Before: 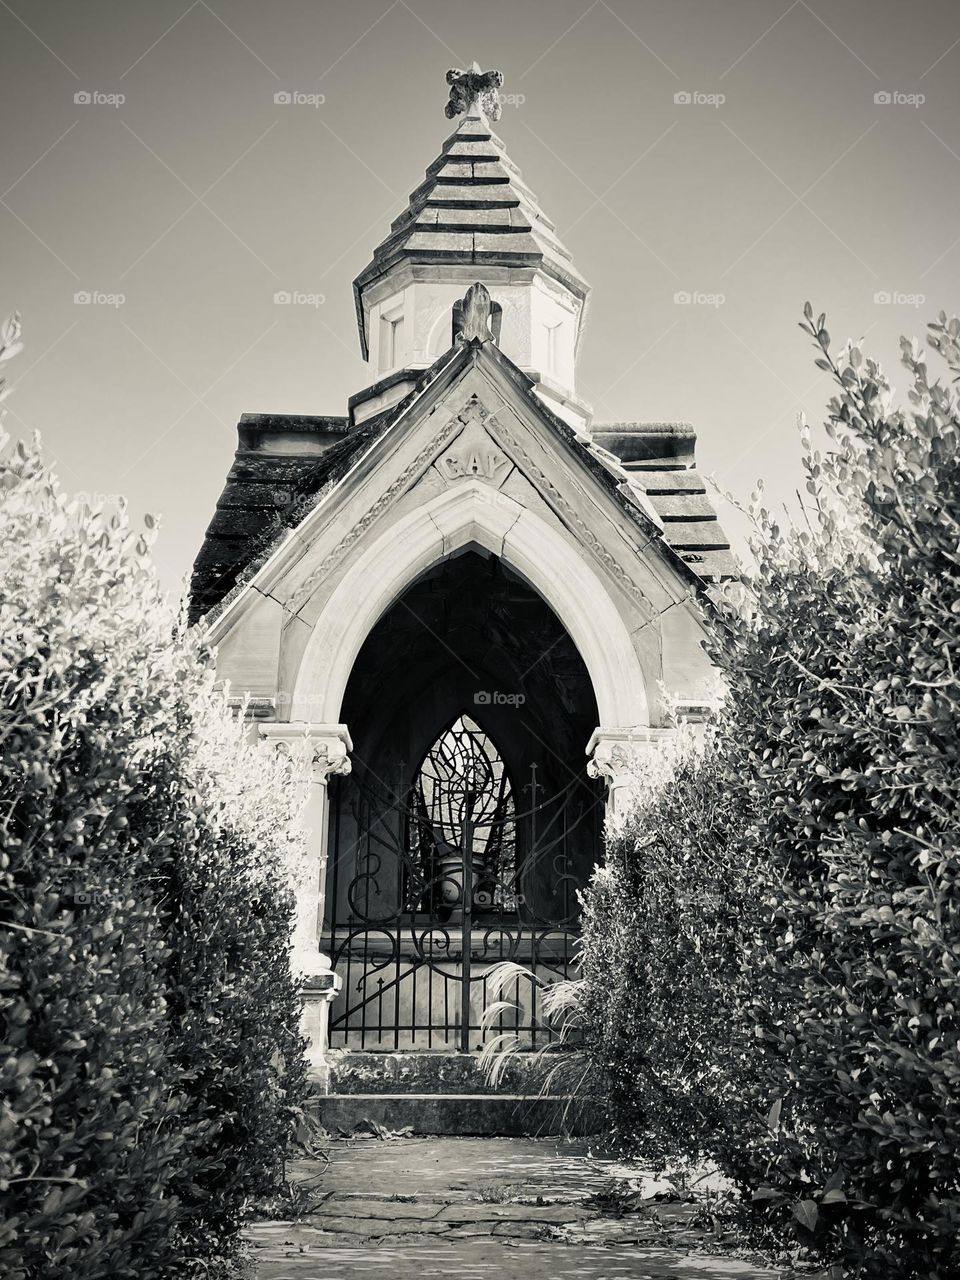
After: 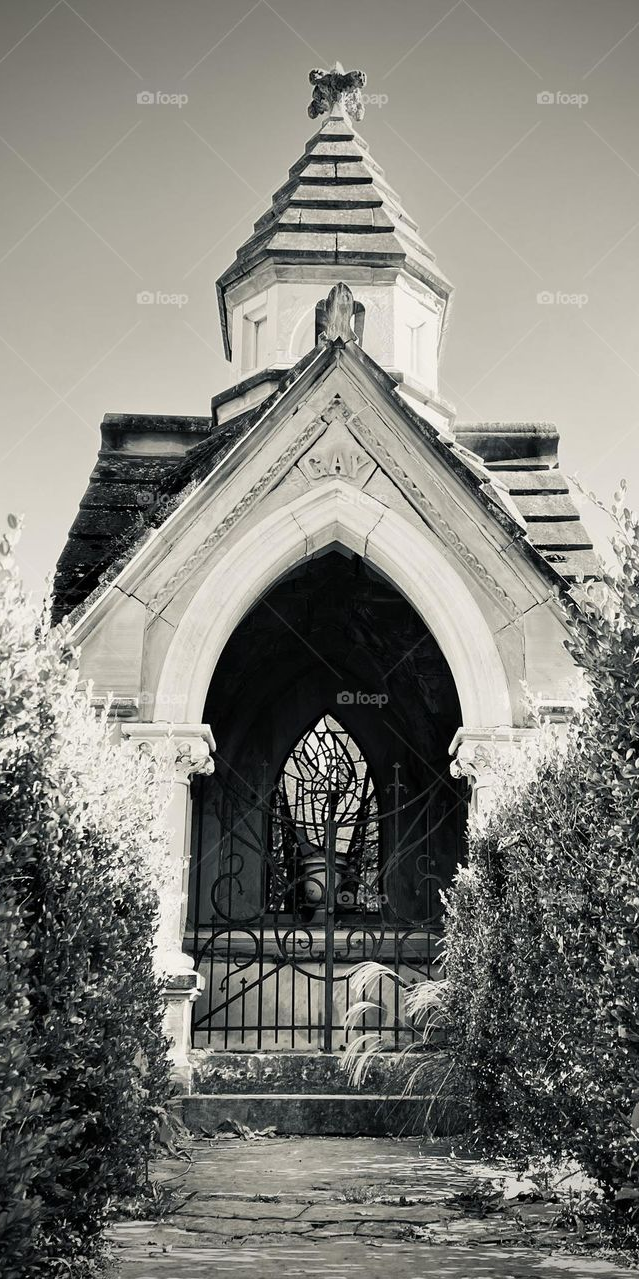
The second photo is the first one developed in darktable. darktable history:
crop and rotate: left 14.295%, right 19.052%
